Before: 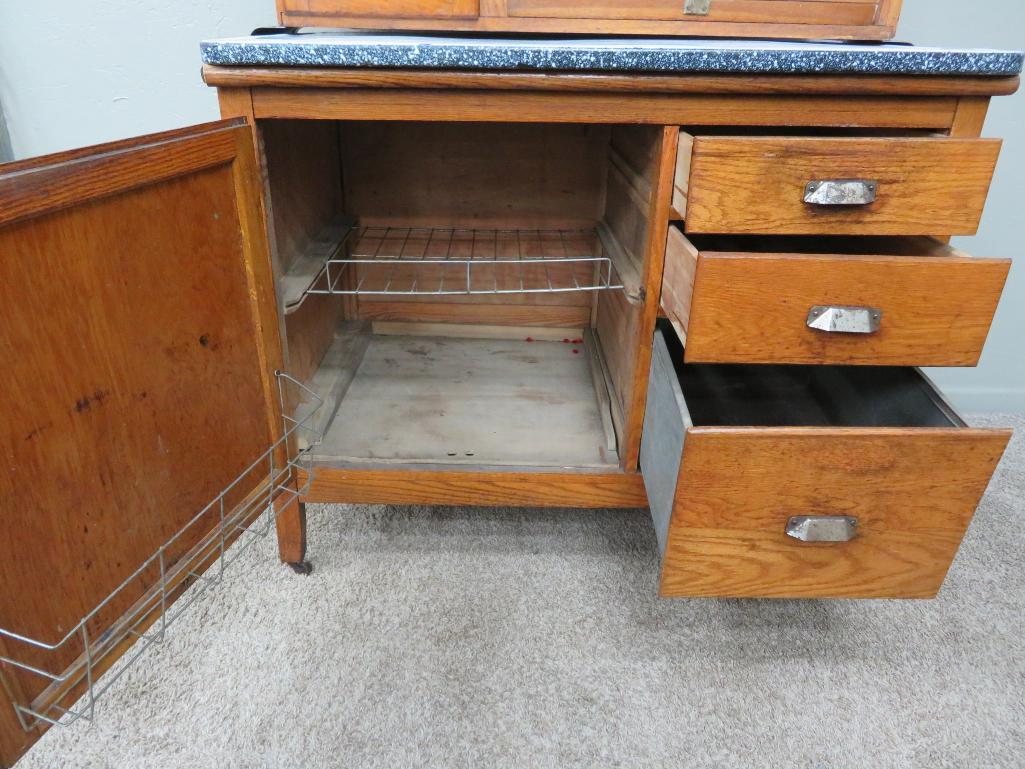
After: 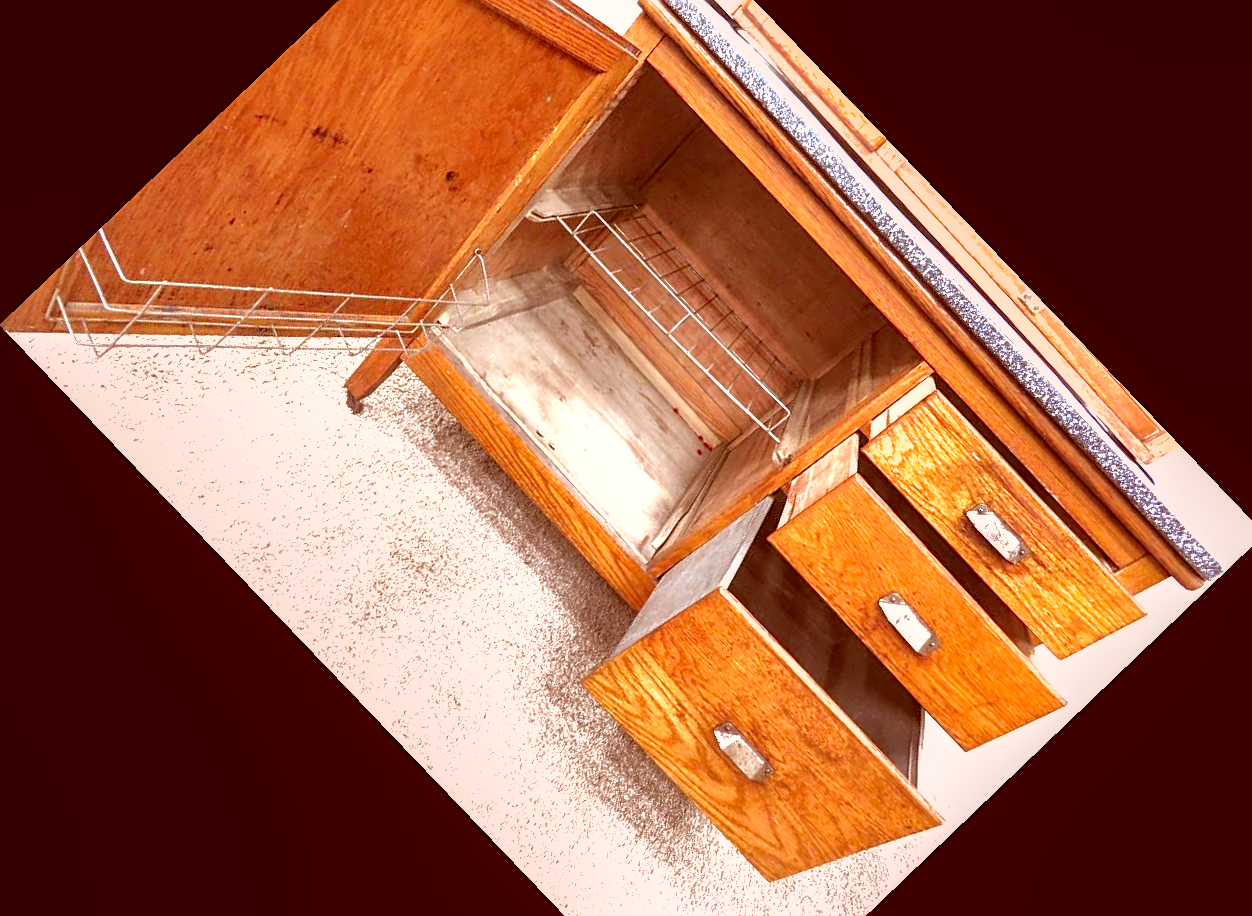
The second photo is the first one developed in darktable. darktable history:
exposure: black level correction 0, exposure 1.388 EV, compensate exposure bias true, compensate highlight preservation false
color correction: highlights a* 9.03, highlights b* 8.71, shadows a* 40, shadows b* 40, saturation 0.8
sharpen: on, module defaults
crop and rotate: angle -46.26°, top 16.234%, right 0.912%, bottom 11.704%
tone equalizer: on, module defaults
local contrast: on, module defaults
shadows and highlights: on, module defaults
